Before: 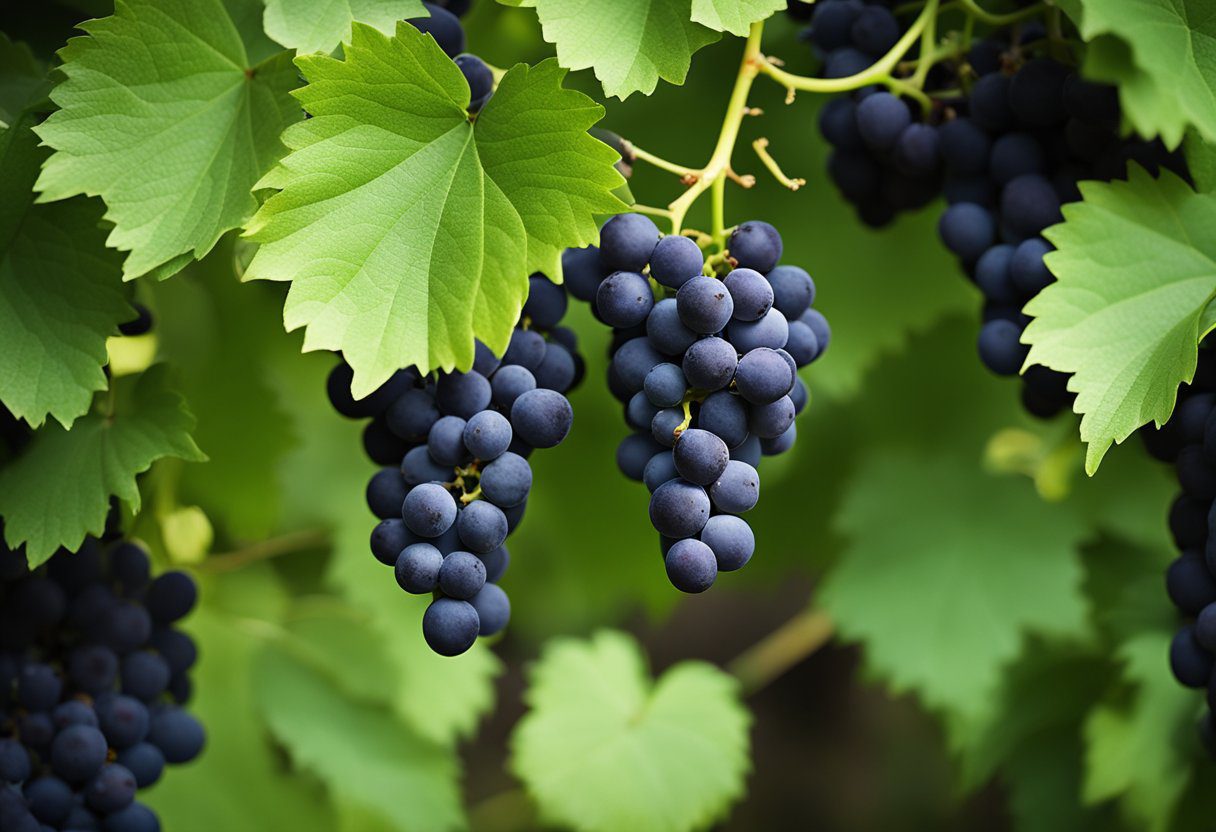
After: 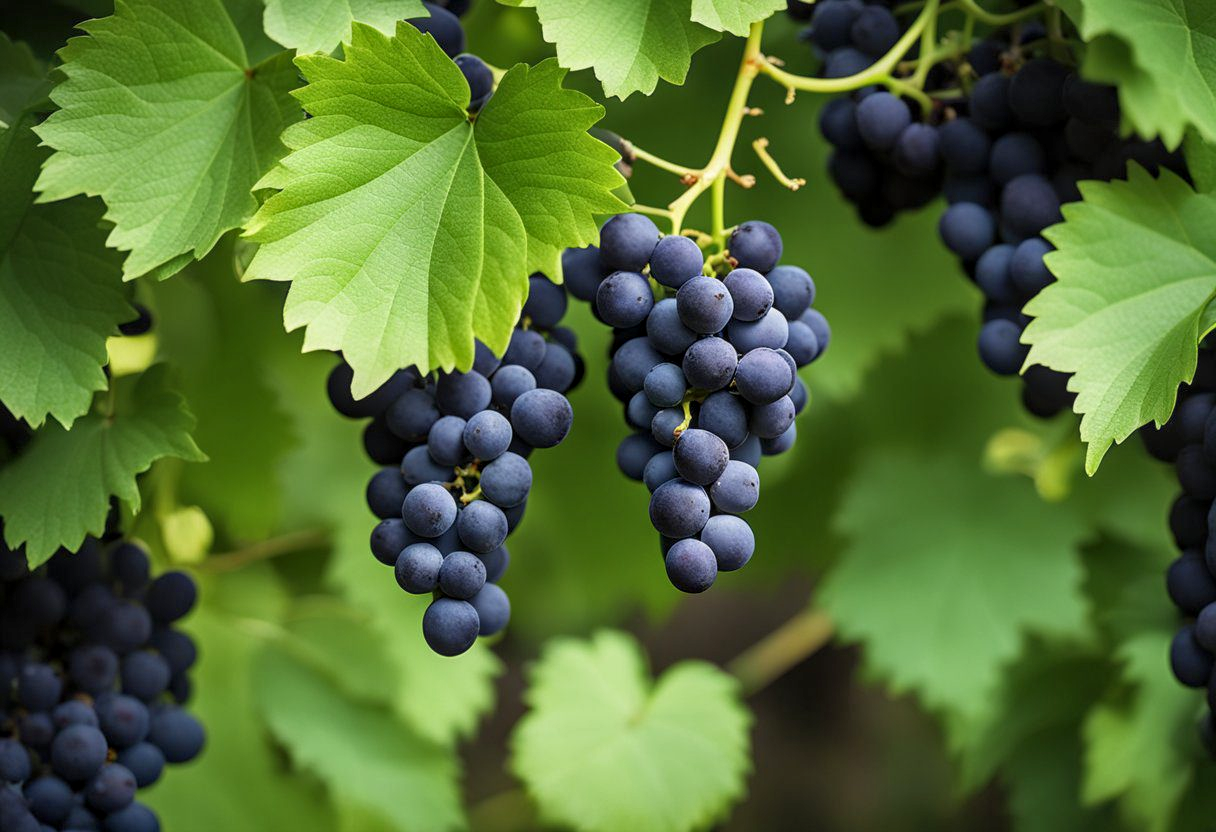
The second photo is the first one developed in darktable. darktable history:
shadows and highlights: shadows 43.11, highlights 7.62
local contrast: on, module defaults
